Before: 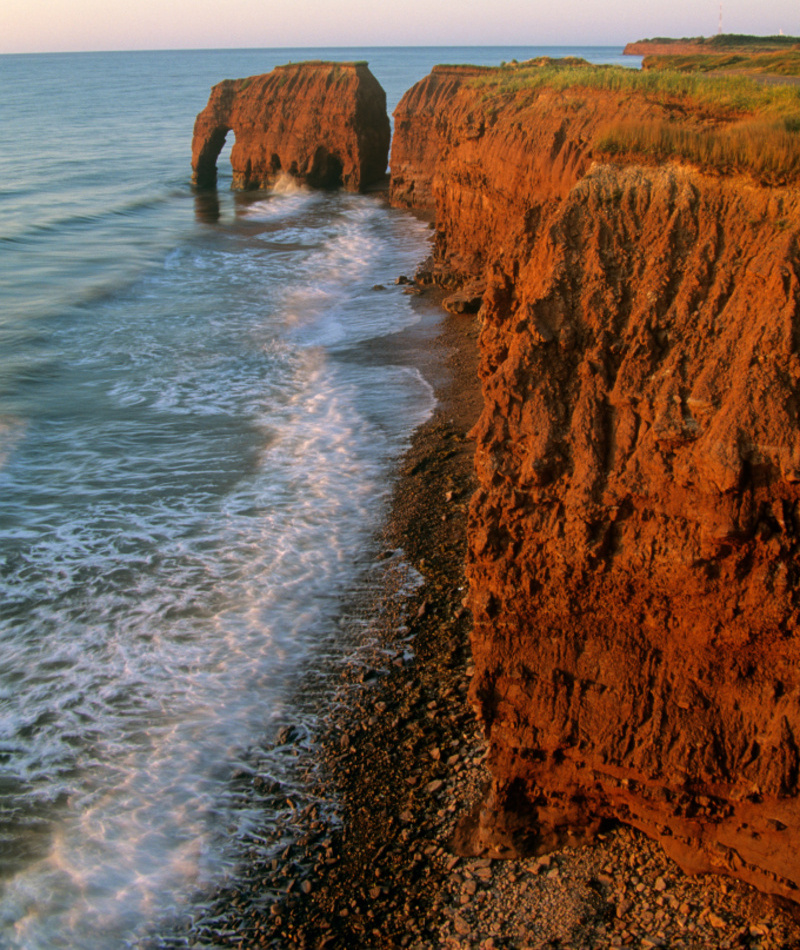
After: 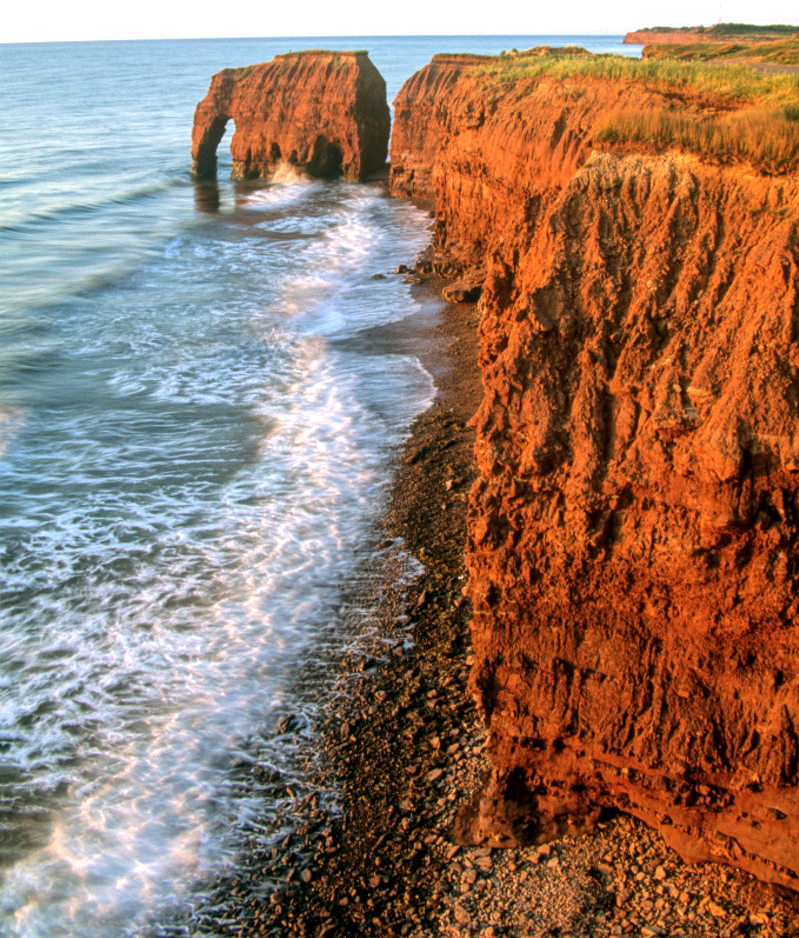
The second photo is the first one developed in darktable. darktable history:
color correction: highlights a* 0.062, highlights b* -0.913
exposure: black level correction 0, exposure 0.892 EV, compensate exposure bias true, compensate highlight preservation false
local contrast: on, module defaults
crop: top 1.186%, right 0.007%
color calibration: illuminant same as pipeline (D50), adaptation XYZ, x 0.346, y 0.359, temperature 5023.23 K
